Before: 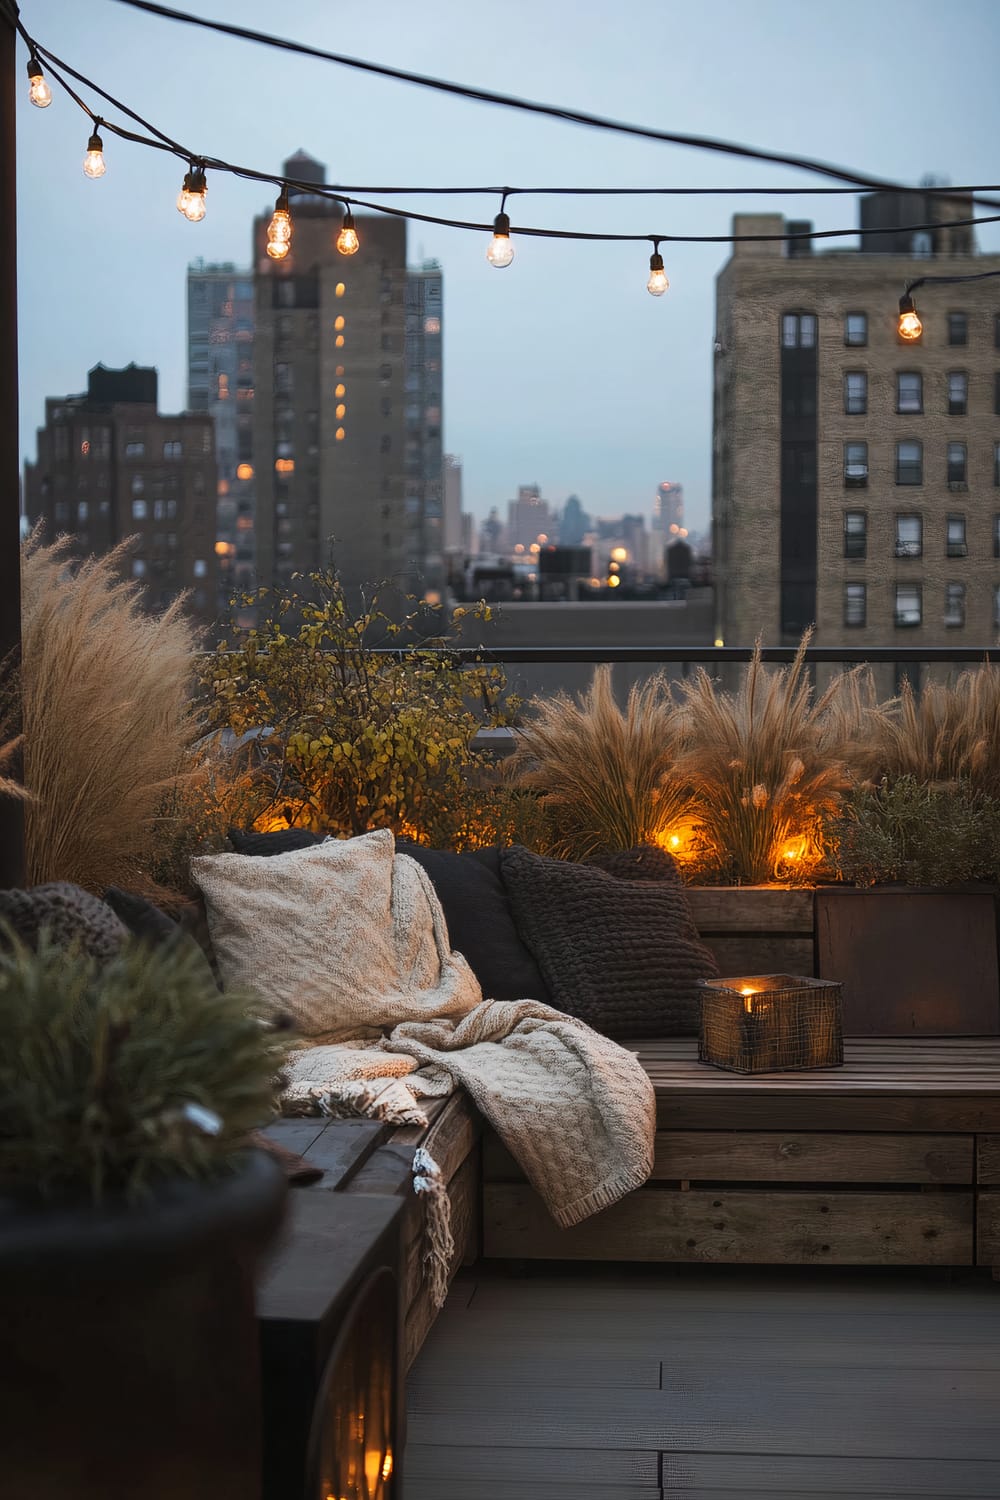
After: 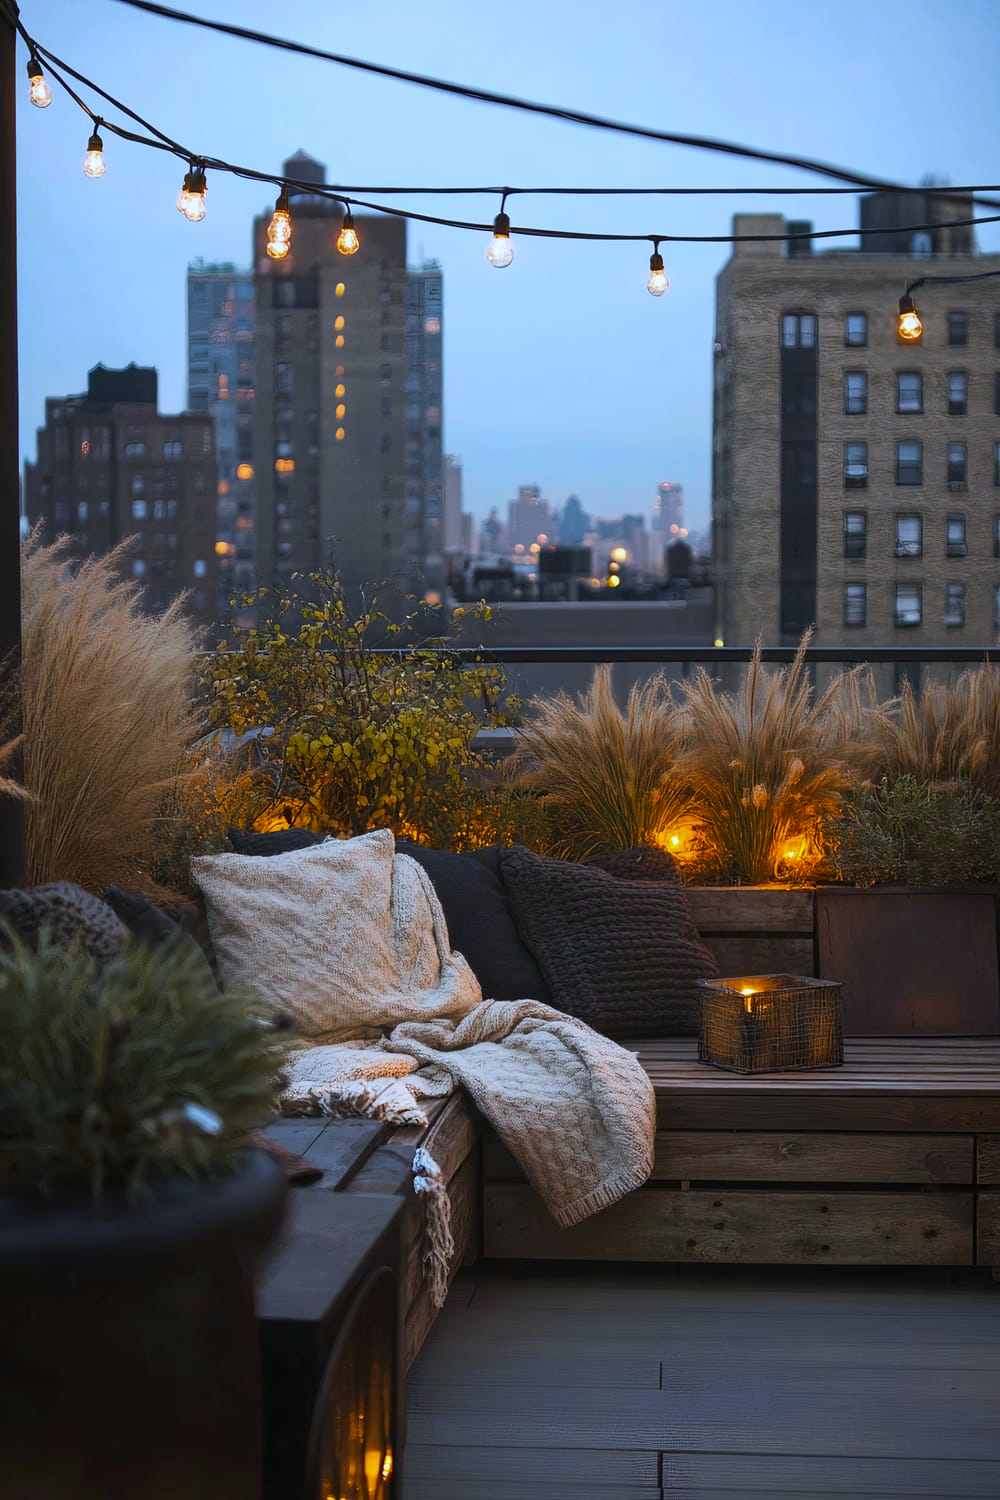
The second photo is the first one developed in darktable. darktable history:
white balance: red 0.931, blue 1.11
color balance rgb: perceptual saturation grading › global saturation 20%, global vibrance 20%
